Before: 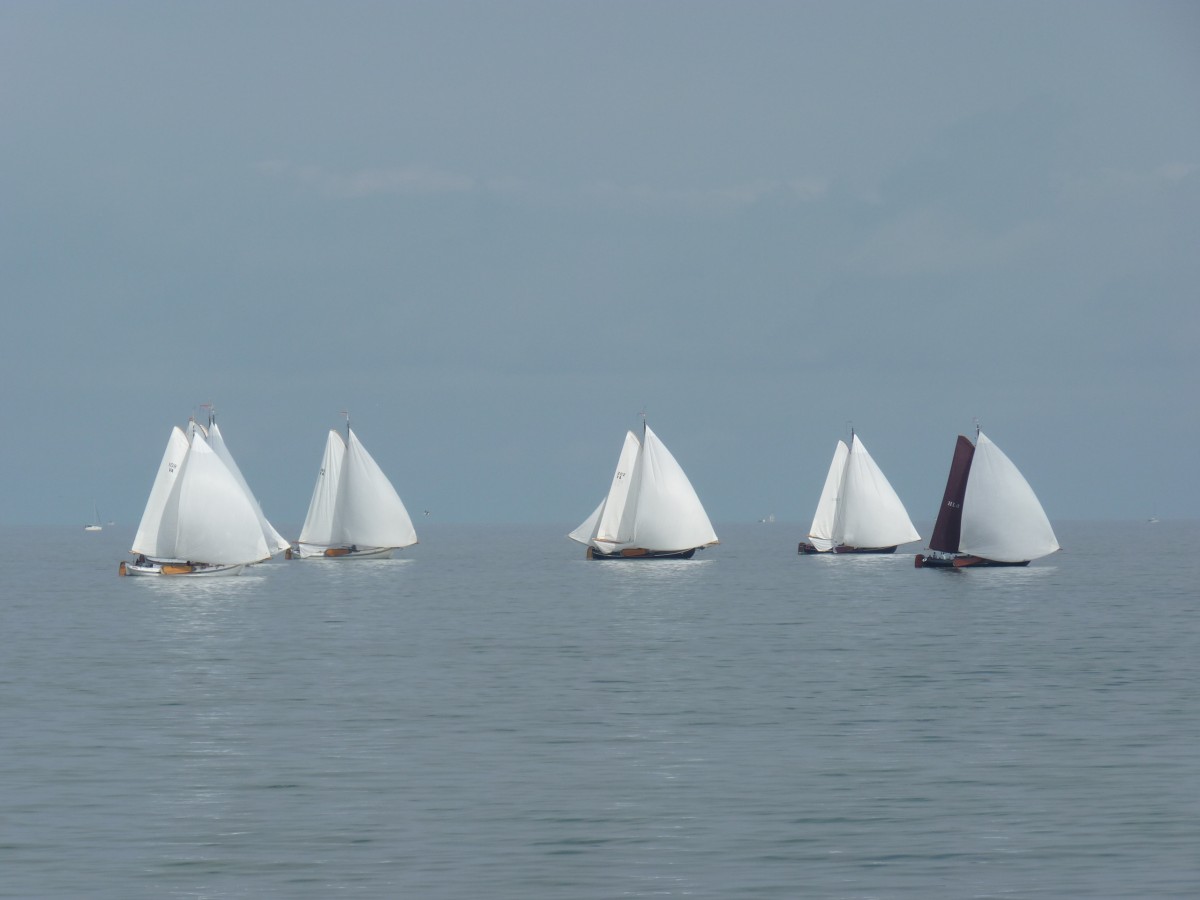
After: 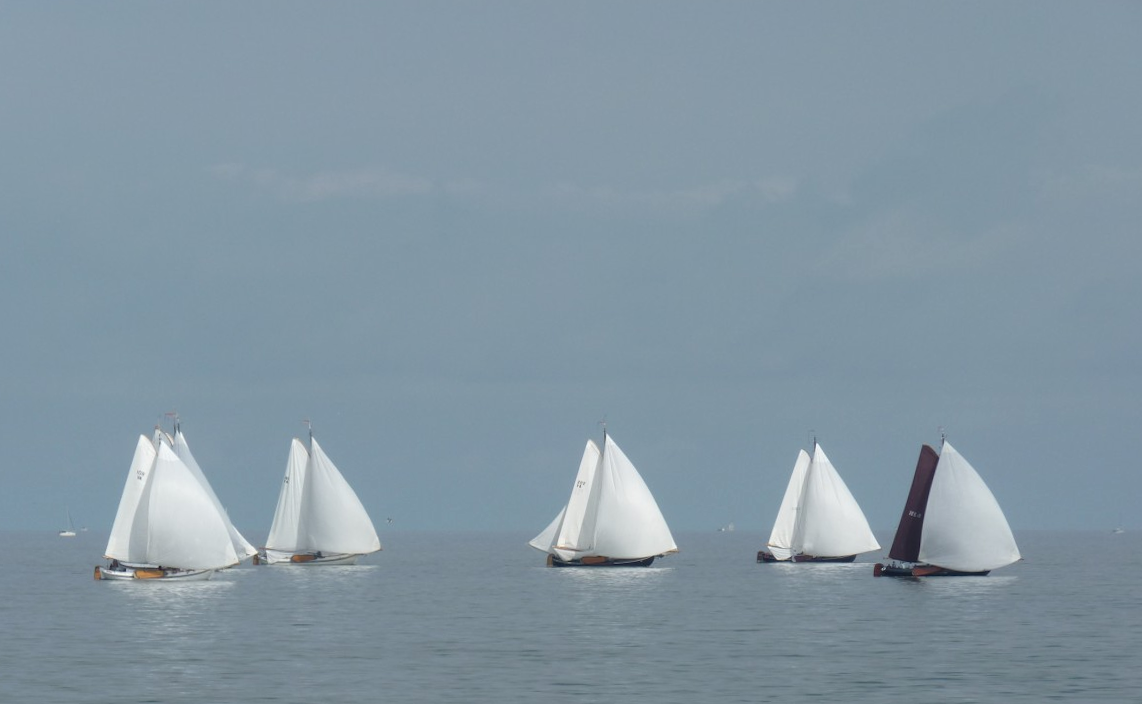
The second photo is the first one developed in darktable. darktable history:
crop: bottom 19.644%
rotate and perspective: rotation 0.074°, lens shift (vertical) 0.096, lens shift (horizontal) -0.041, crop left 0.043, crop right 0.952, crop top 0.024, crop bottom 0.979
local contrast: highlights 100%, shadows 100%, detail 120%, midtone range 0.2
